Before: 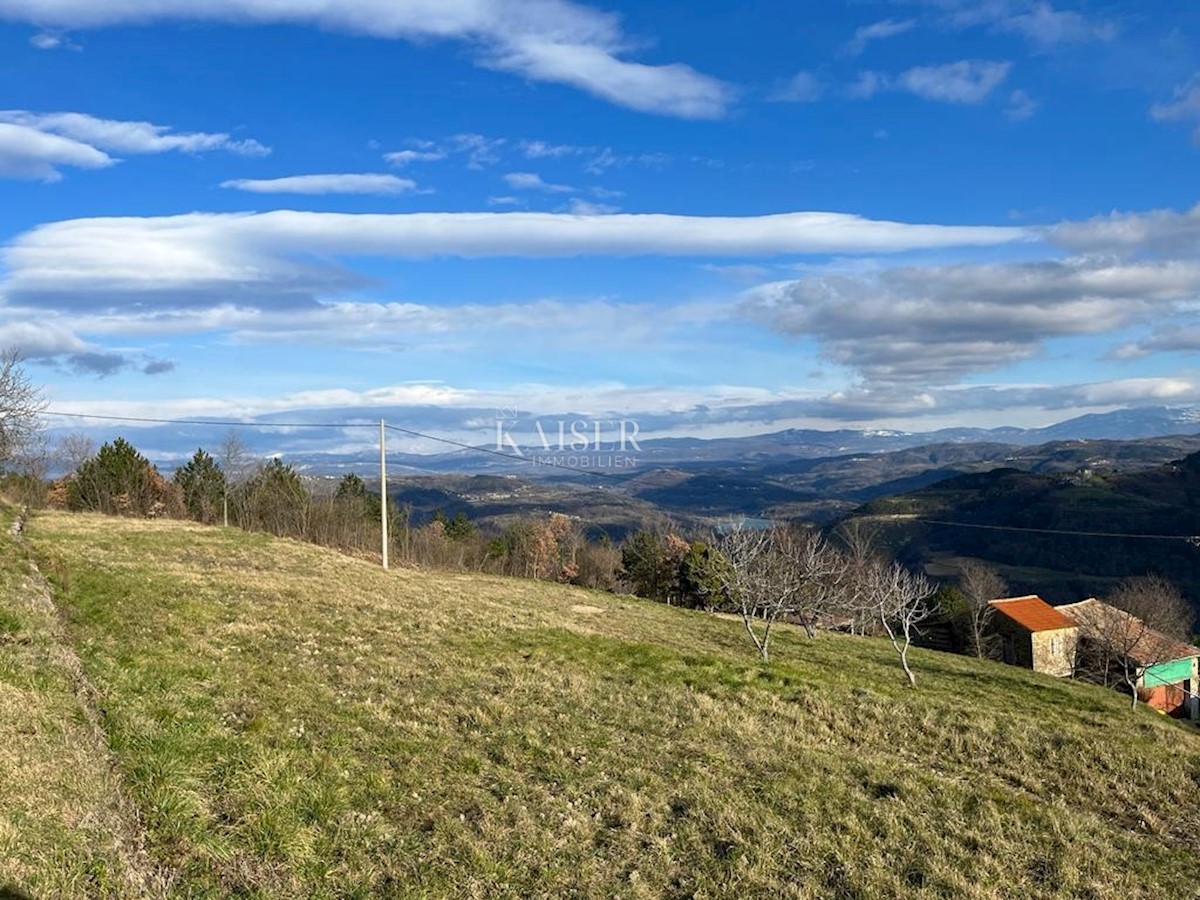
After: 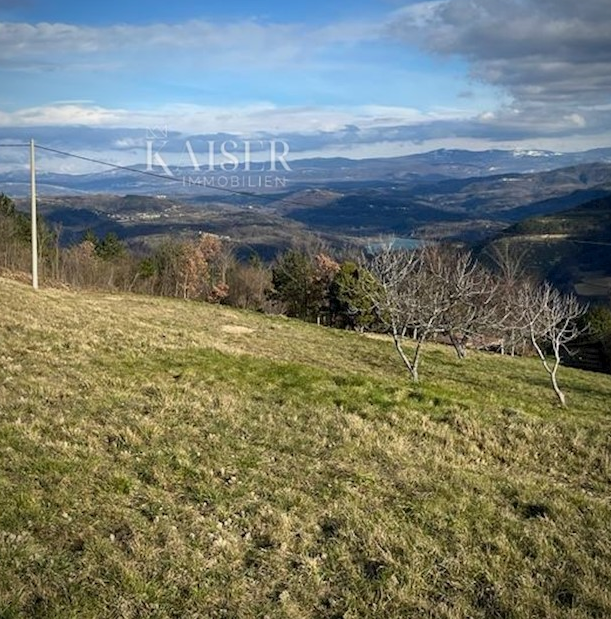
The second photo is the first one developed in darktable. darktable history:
color correction: highlights a* -0.137, highlights b* 0.137
crop and rotate: left 29.237%, top 31.152%, right 19.807%
vignetting: saturation 0, unbound false
